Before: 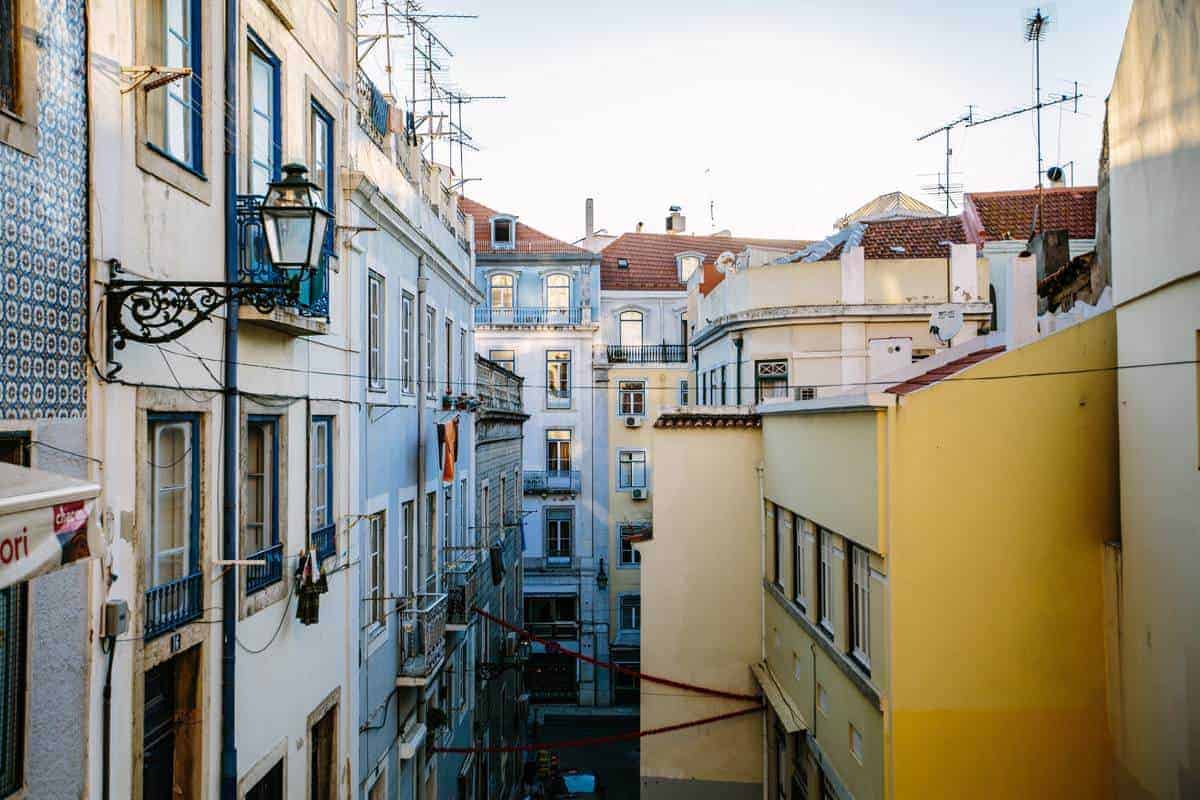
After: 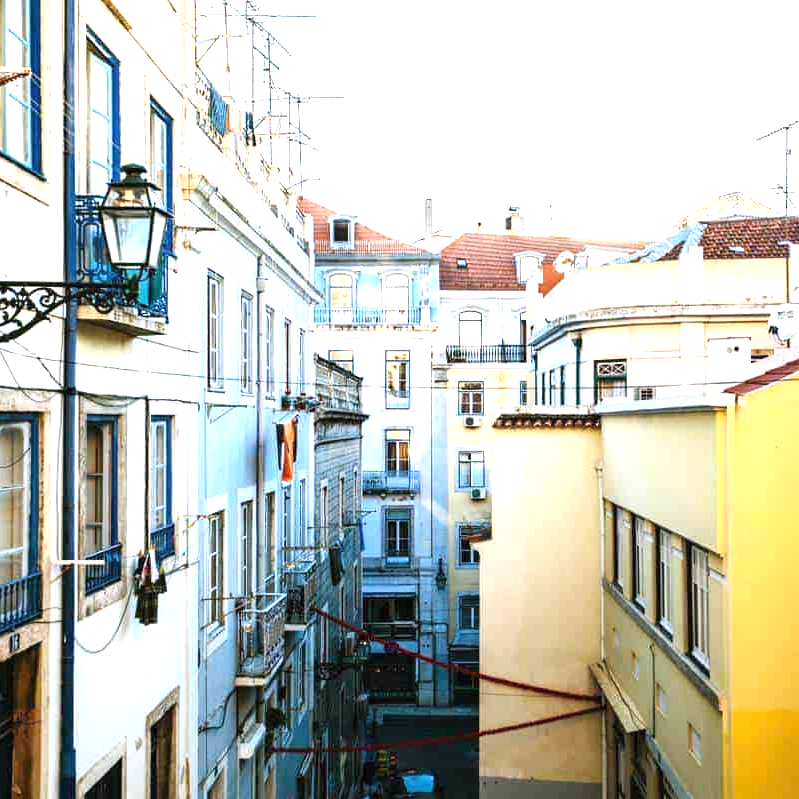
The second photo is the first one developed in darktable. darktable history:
crop and rotate: left 13.42%, right 19.952%
exposure: black level correction 0, exposure 1.29 EV, compensate highlight preservation false
